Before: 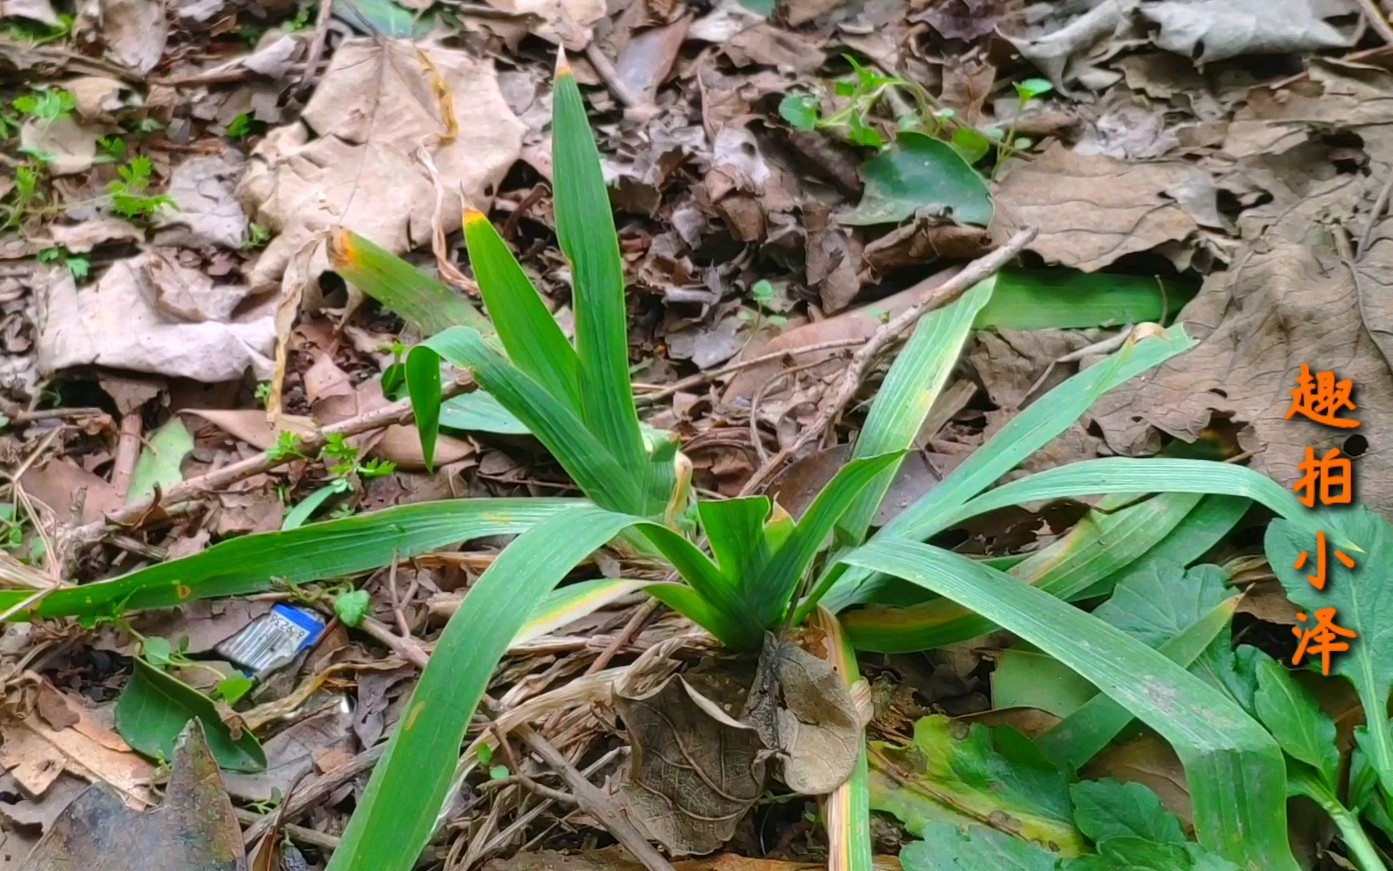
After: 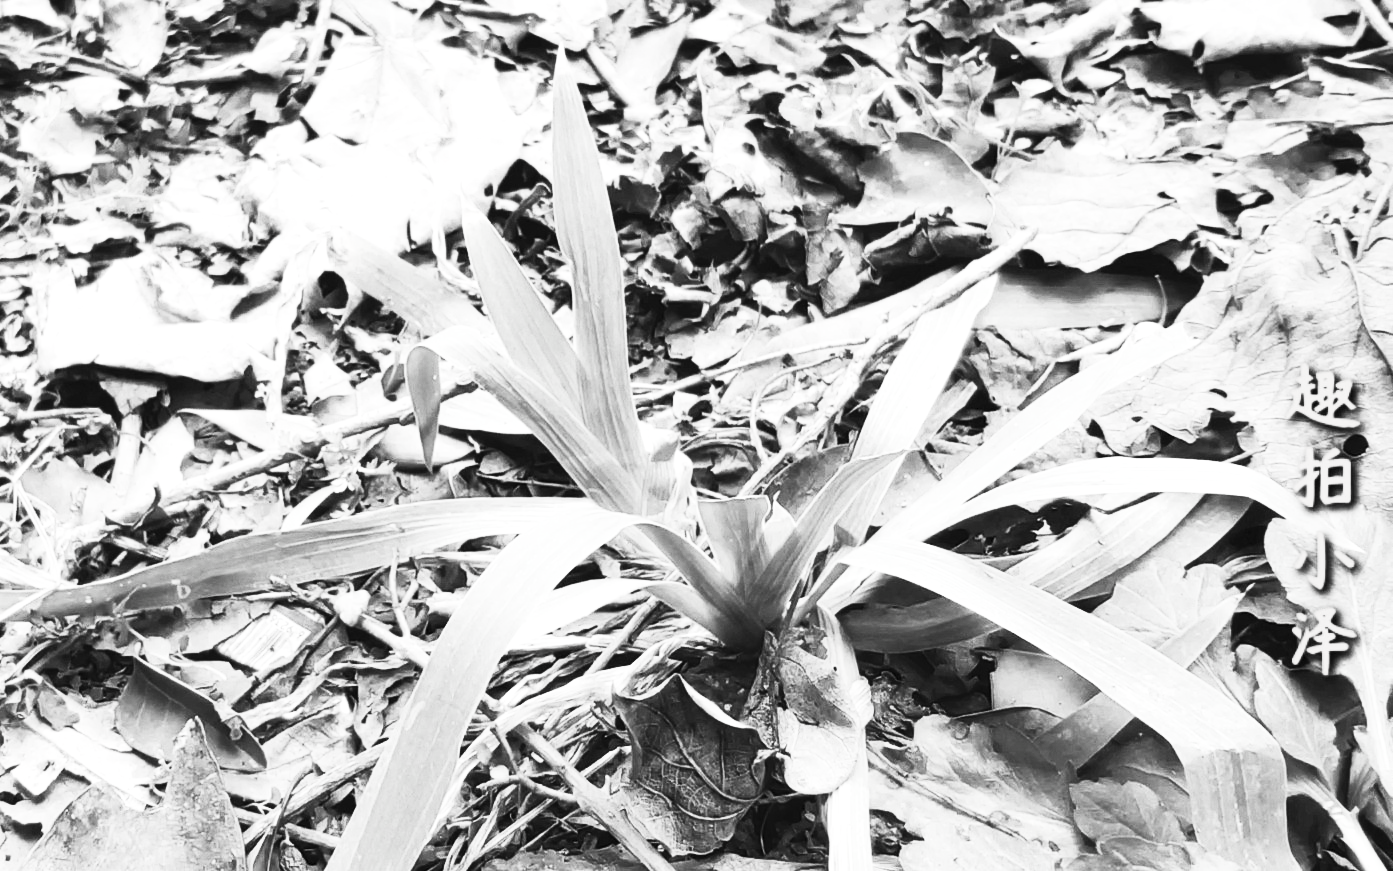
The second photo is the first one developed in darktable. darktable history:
color calibration: illuminant as shot in camera, x 0.358, y 0.373, temperature 4628.91 K
tone equalizer: -8 EV -0.713 EV, -7 EV -0.697 EV, -6 EV -0.629 EV, -5 EV -0.362 EV, -3 EV 0.388 EV, -2 EV 0.6 EV, -1 EV 0.7 EV, +0 EV 0.731 EV, mask exposure compensation -0.49 EV
contrast brightness saturation: contrast 0.527, brightness 0.471, saturation -0.996
